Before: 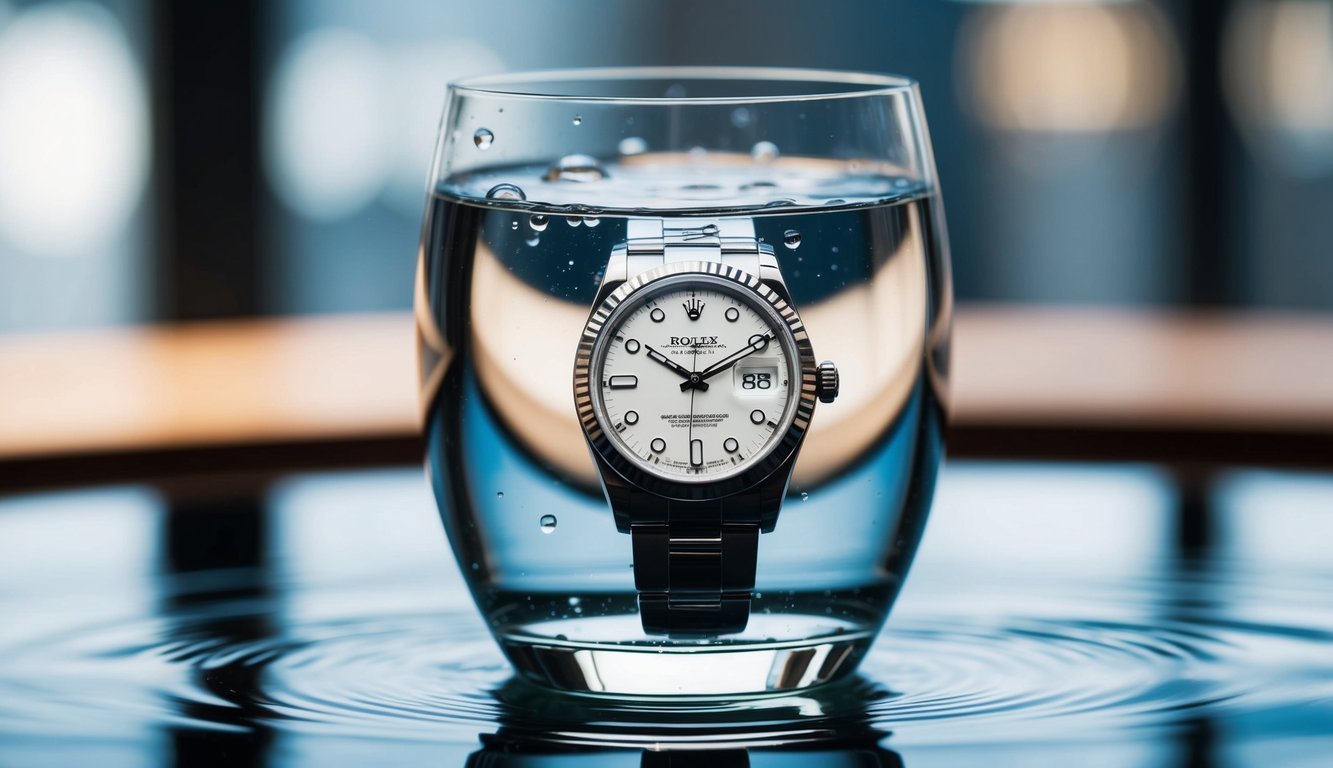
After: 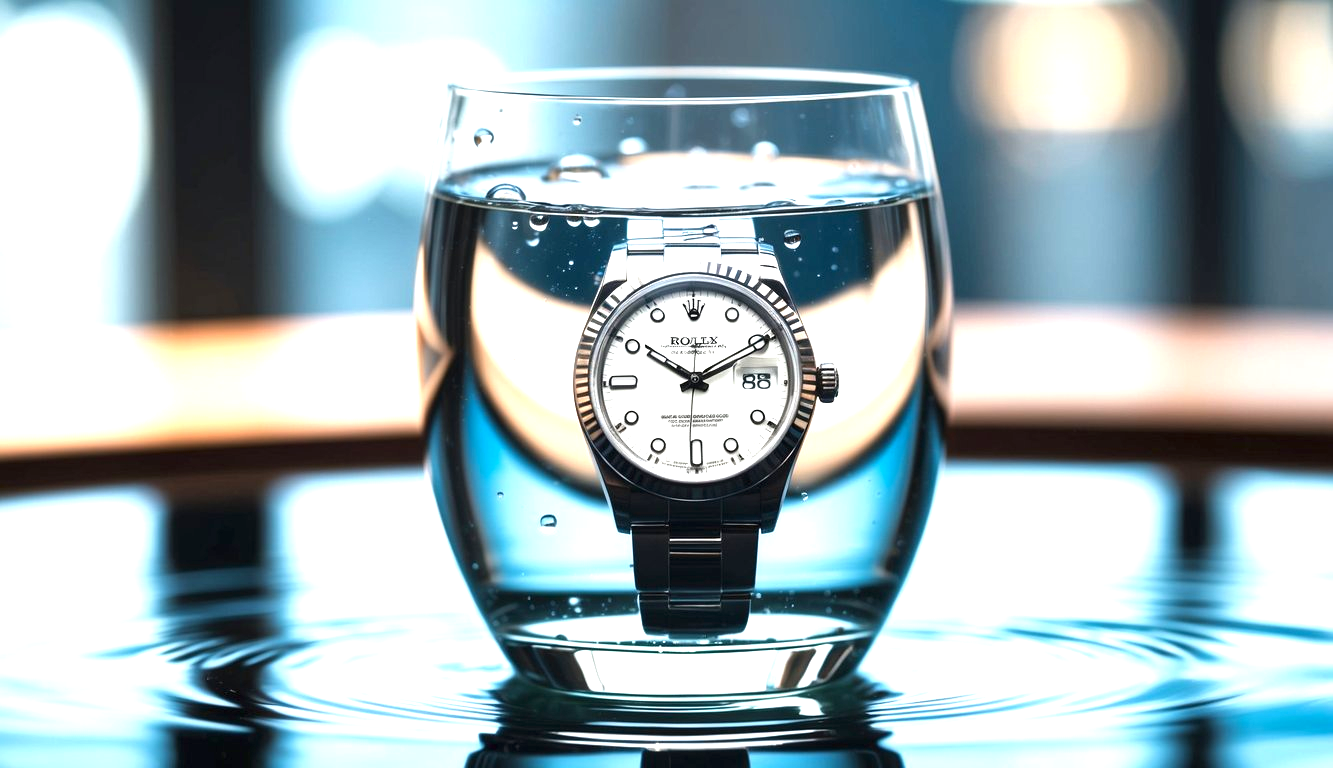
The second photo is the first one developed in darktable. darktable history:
color zones: curves: ch1 [(0.239, 0.552) (0.75, 0.5)]; ch2 [(0.25, 0.462) (0.749, 0.457)], mix -62.99%
exposure: black level correction 0, exposure 1.199 EV, compensate highlight preservation false
